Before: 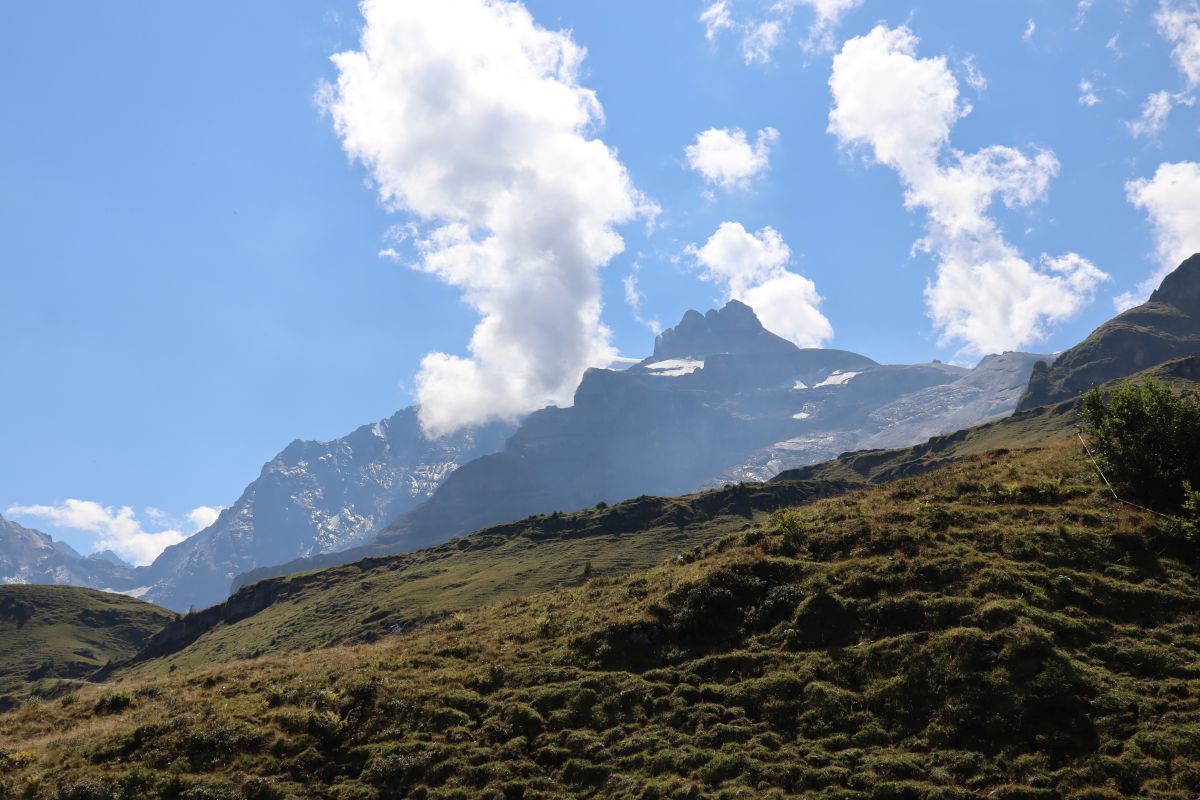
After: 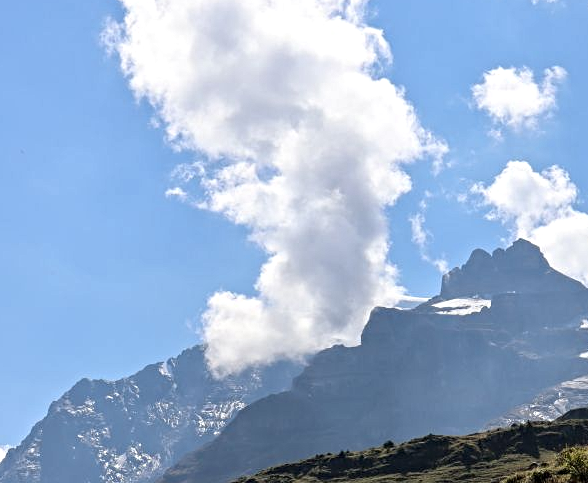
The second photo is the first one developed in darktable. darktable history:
crop: left 17.826%, top 7.699%, right 33.094%, bottom 31.841%
contrast equalizer: octaves 7, y [[0.5, 0.542, 0.583, 0.625, 0.667, 0.708], [0.5 ×6], [0.5 ×6], [0 ×6], [0 ×6]], mix 0.789
